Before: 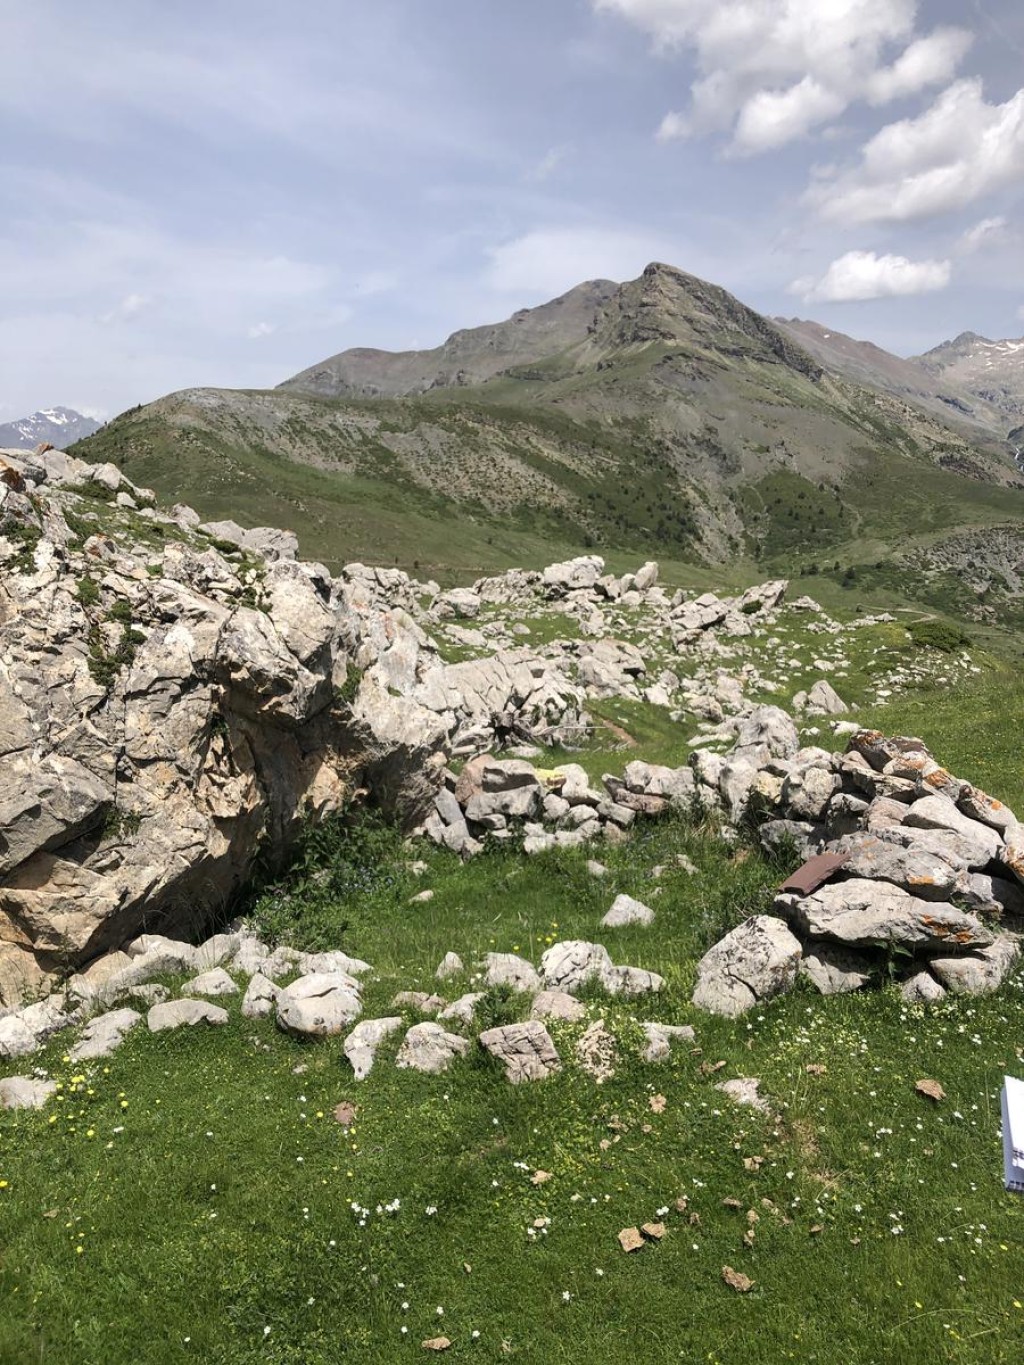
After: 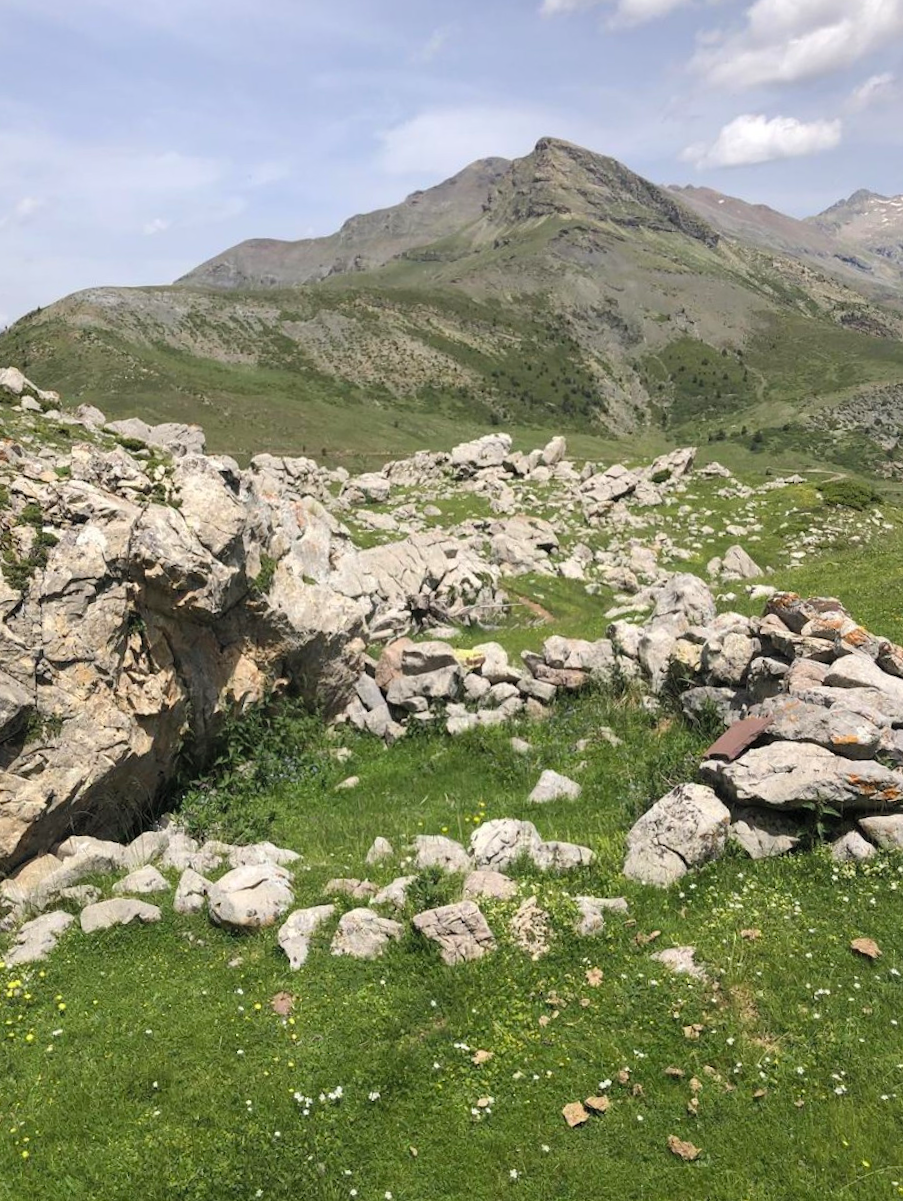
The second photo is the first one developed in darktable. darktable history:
contrast brightness saturation: brightness 0.092, saturation 0.191
color zones: mix 32.21%
shadows and highlights: shadows 24.88, highlights -25.39
crop and rotate: angle 3.13°, left 5.498%, top 5.704%
